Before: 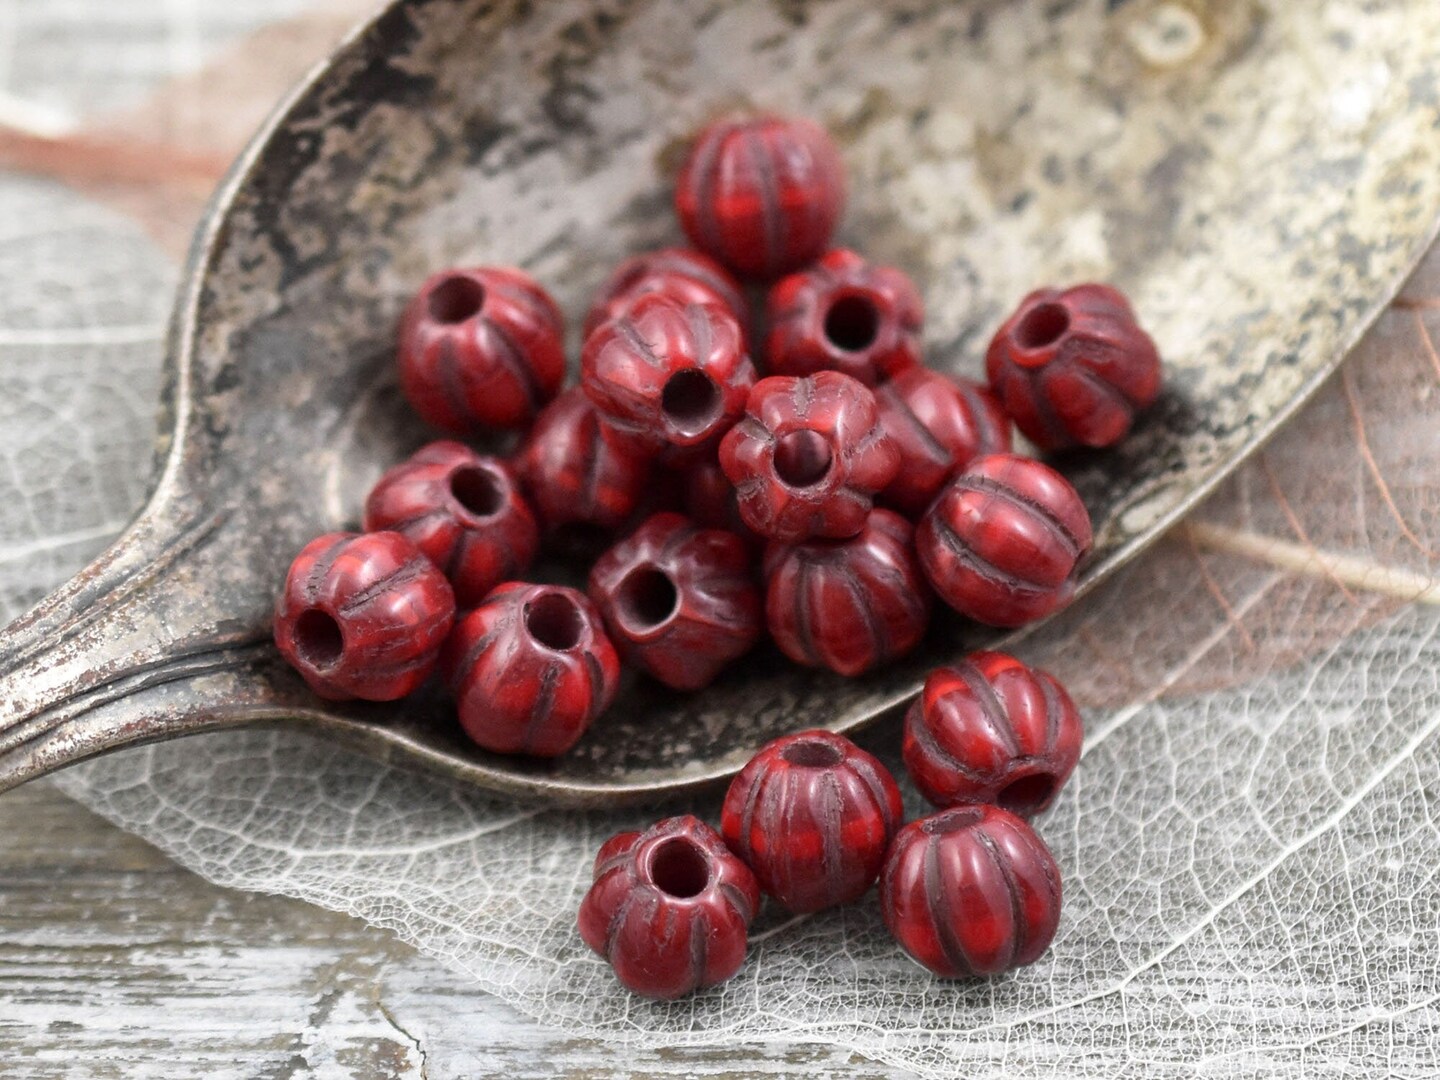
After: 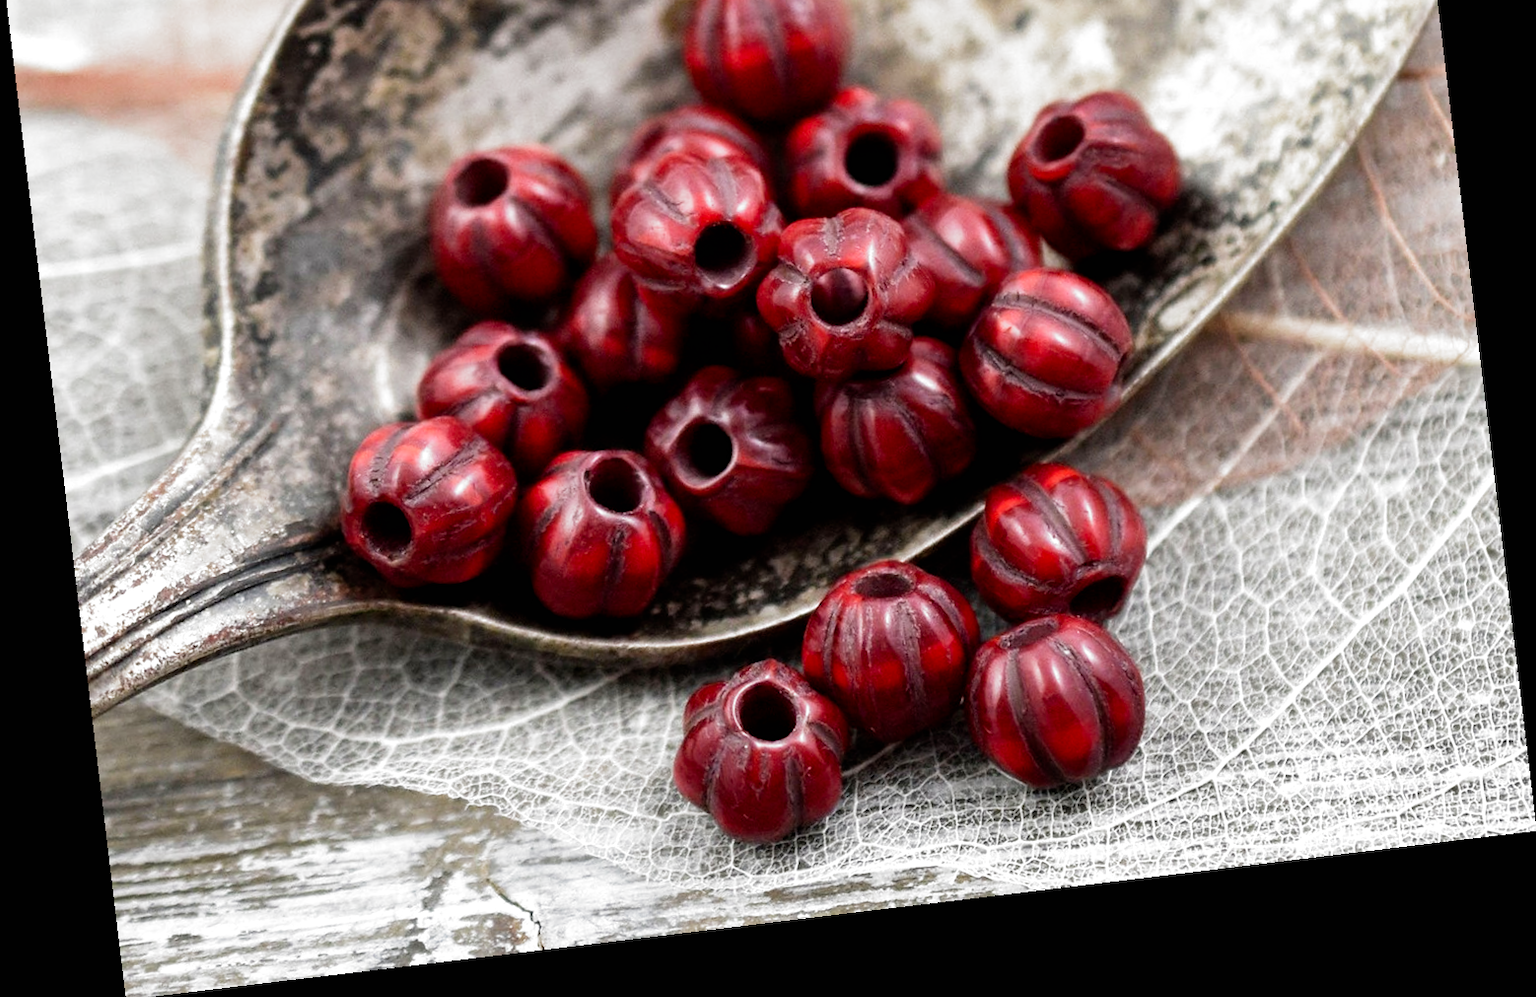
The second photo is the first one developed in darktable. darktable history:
rotate and perspective: rotation -6.83°, automatic cropping off
filmic rgb: black relative exposure -8.2 EV, white relative exposure 2.2 EV, threshold 3 EV, hardness 7.11, latitude 75%, contrast 1.325, highlights saturation mix -2%, shadows ↔ highlights balance 30%, preserve chrominance no, color science v5 (2021), contrast in shadows safe, contrast in highlights safe, enable highlight reconstruction true
crop and rotate: top 18.507%
